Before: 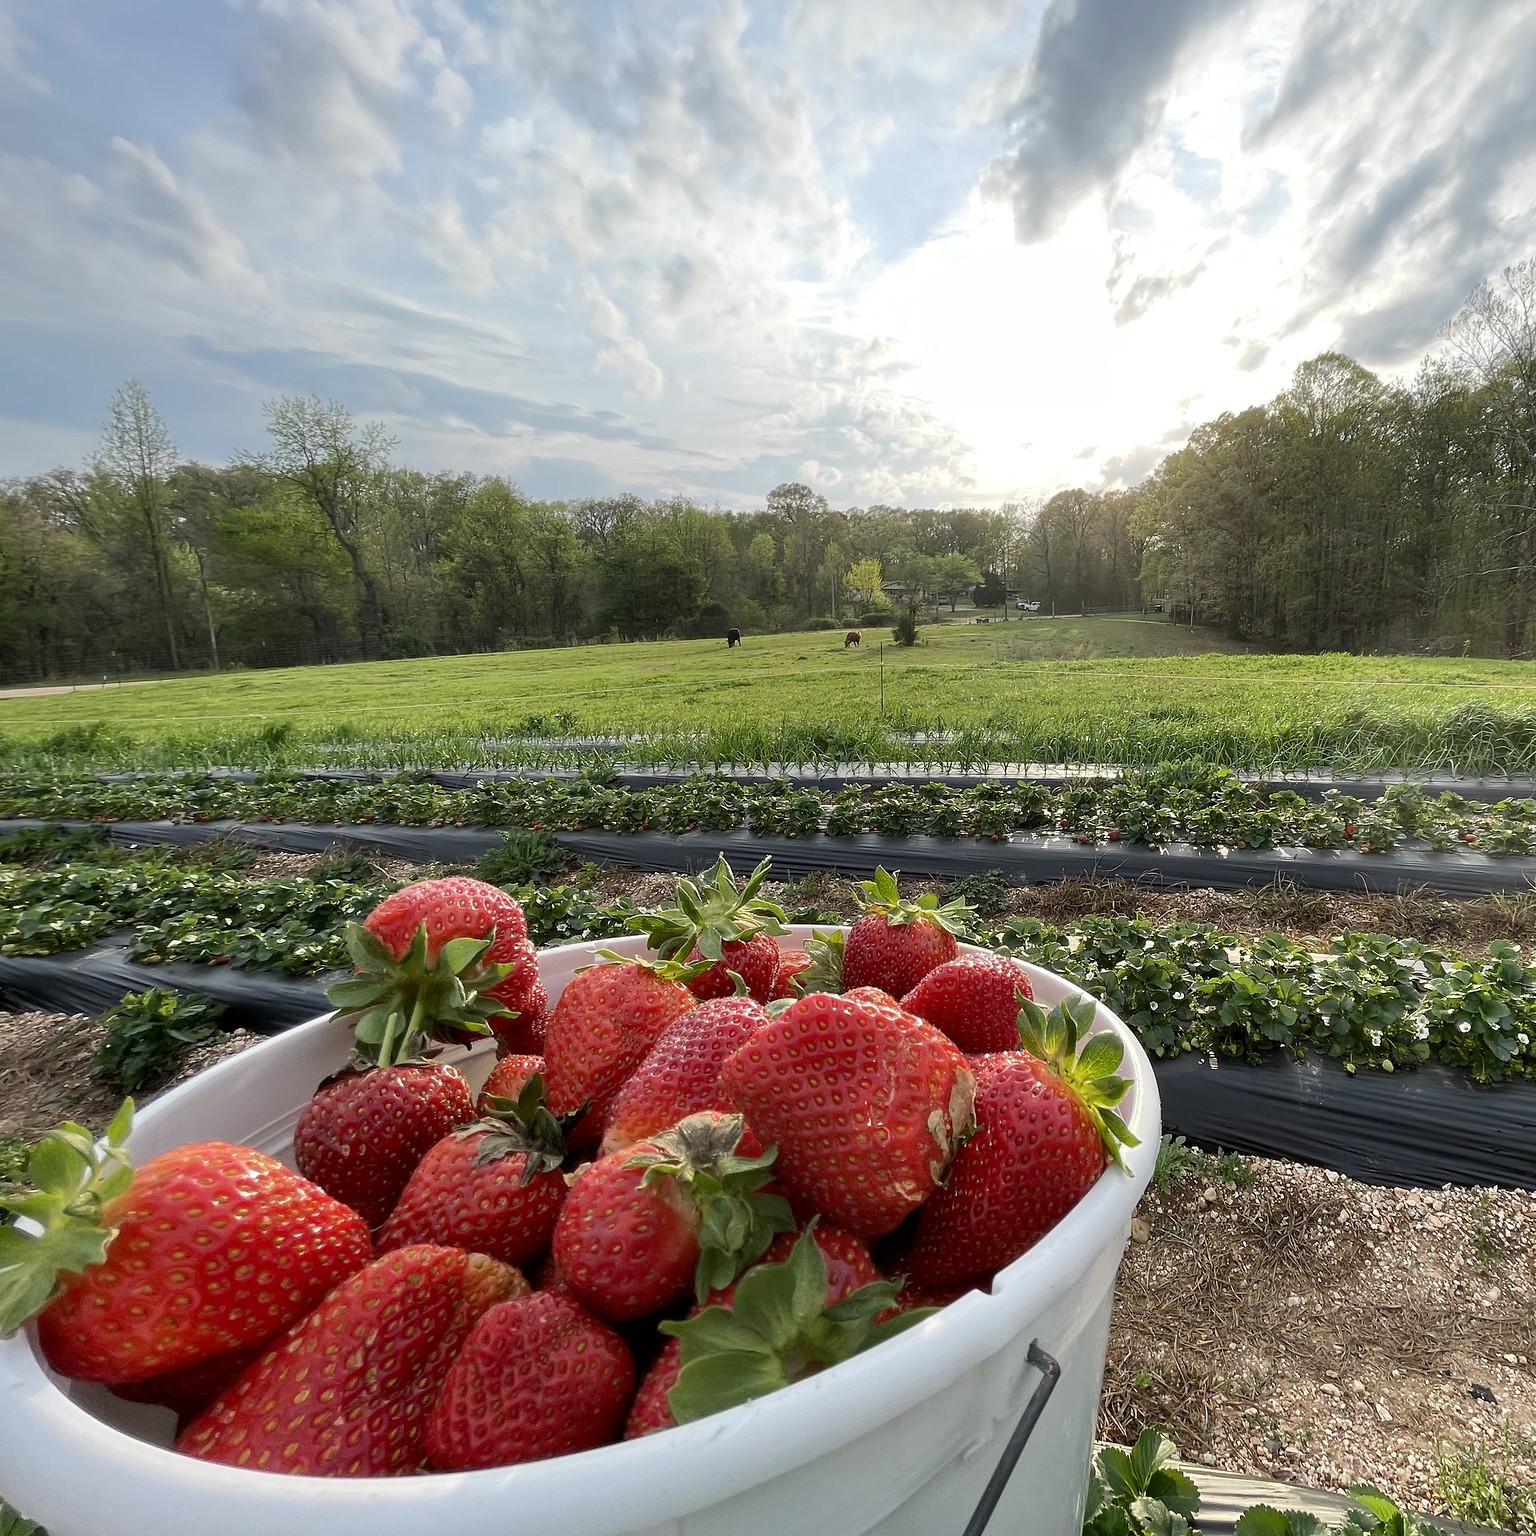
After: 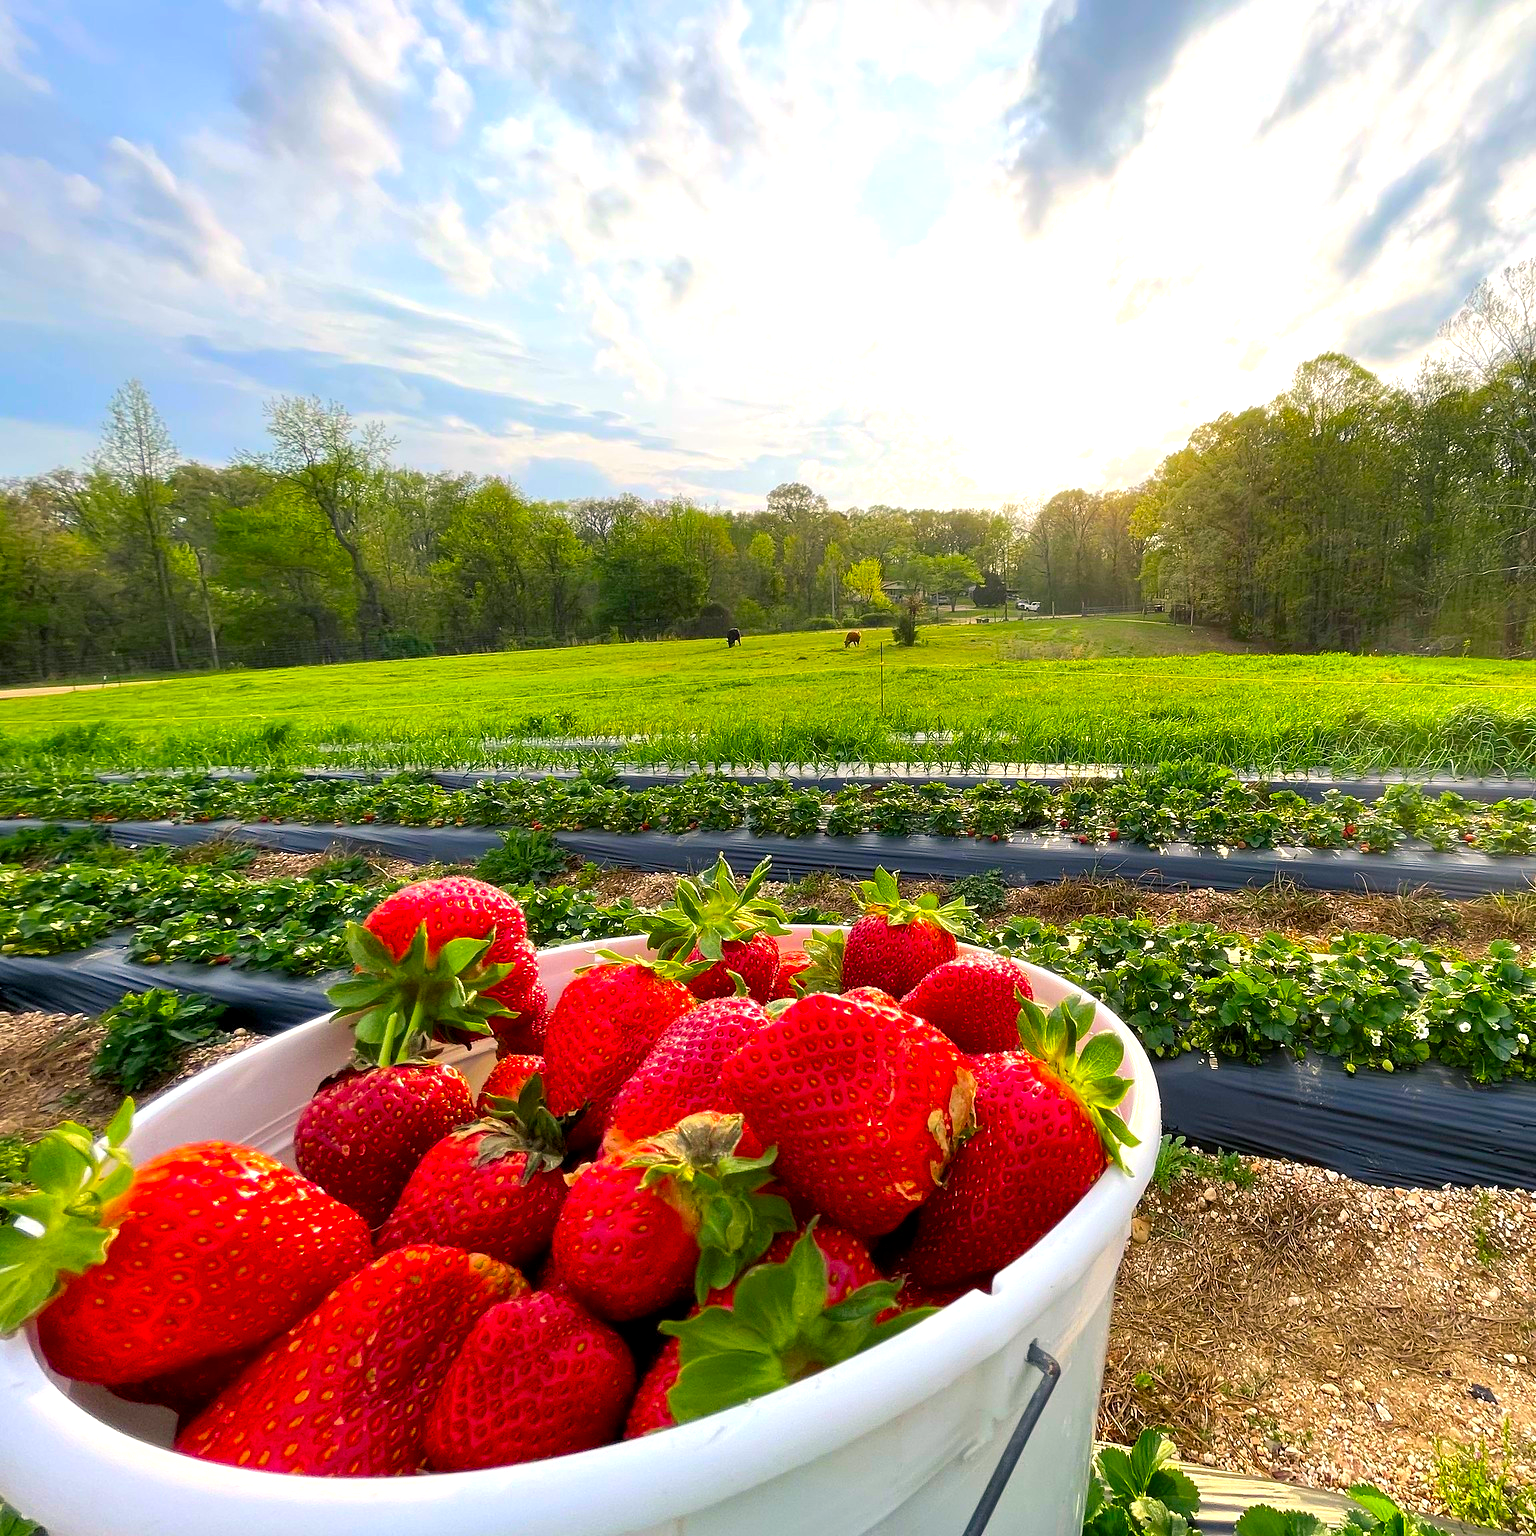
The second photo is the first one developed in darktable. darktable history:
color correction: highlights a* 3.78, highlights b* 5.15
levels: levels [0, 0.492, 0.984]
color balance rgb: shadows lift › chroma 2.01%, shadows lift › hue 247.21°, perceptual saturation grading › global saturation 33.955%, global vibrance 19.817%
contrast brightness saturation: saturation 0.491
exposure: black level correction 0.001, exposure 0.499 EV, compensate highlight preservation false
